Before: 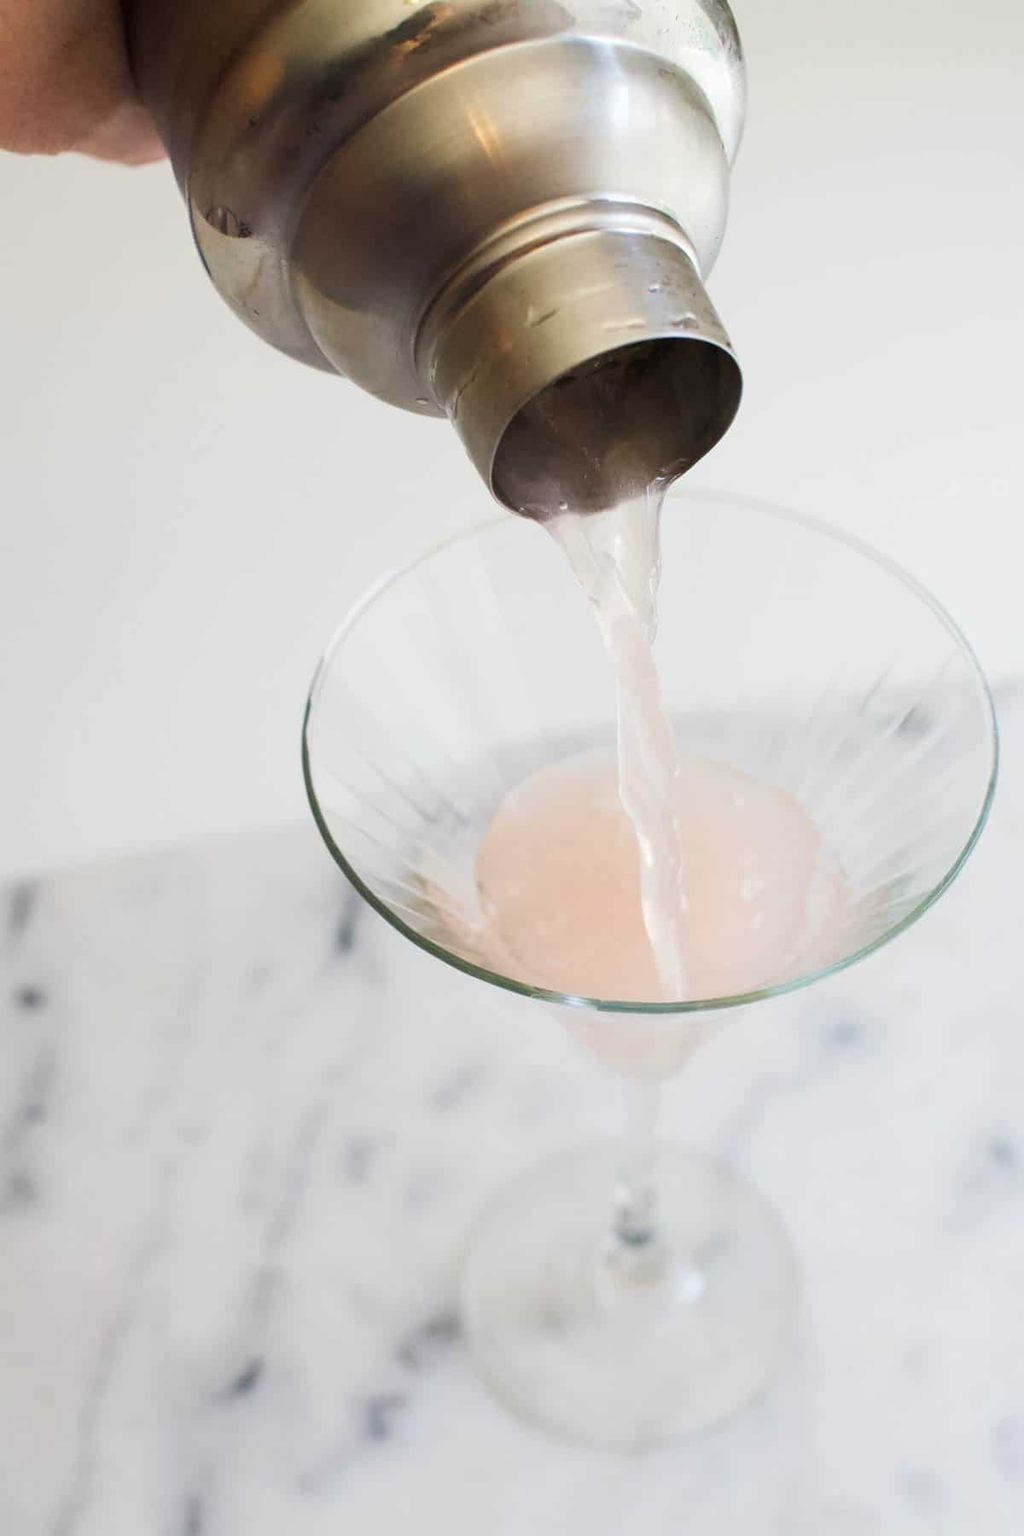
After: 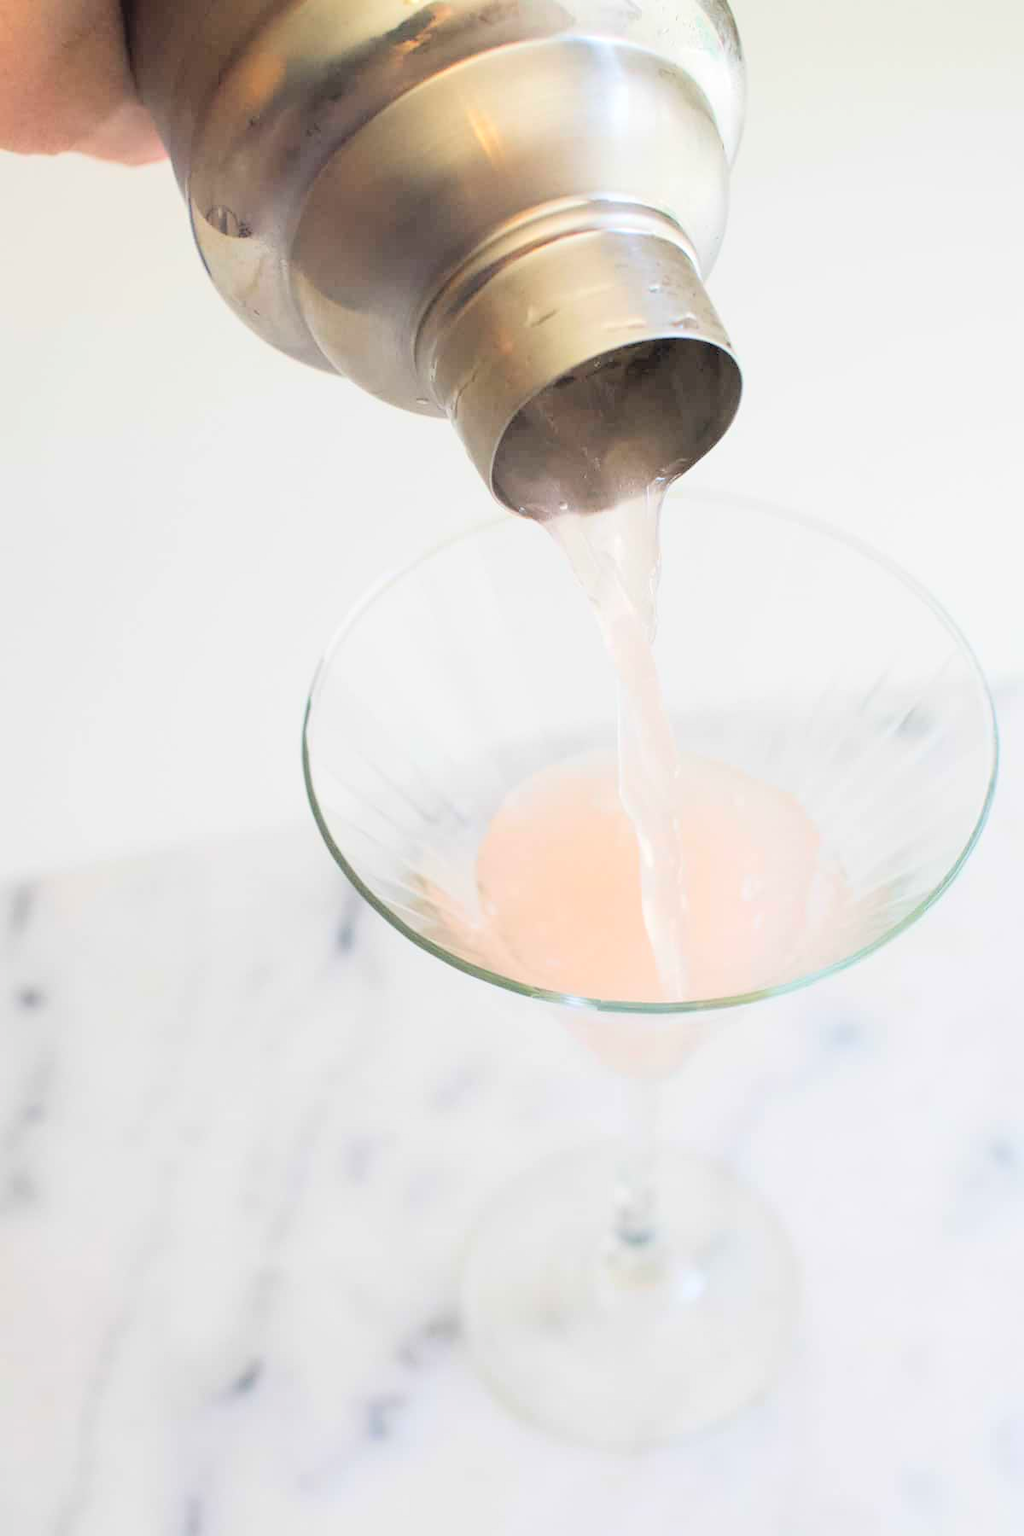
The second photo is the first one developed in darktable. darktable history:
exposure: black level correction 0, exposure 0.7 EV, compensate exposure bias true, compensate highlight preservation false
global tonemap: drago (0.7, 100)
